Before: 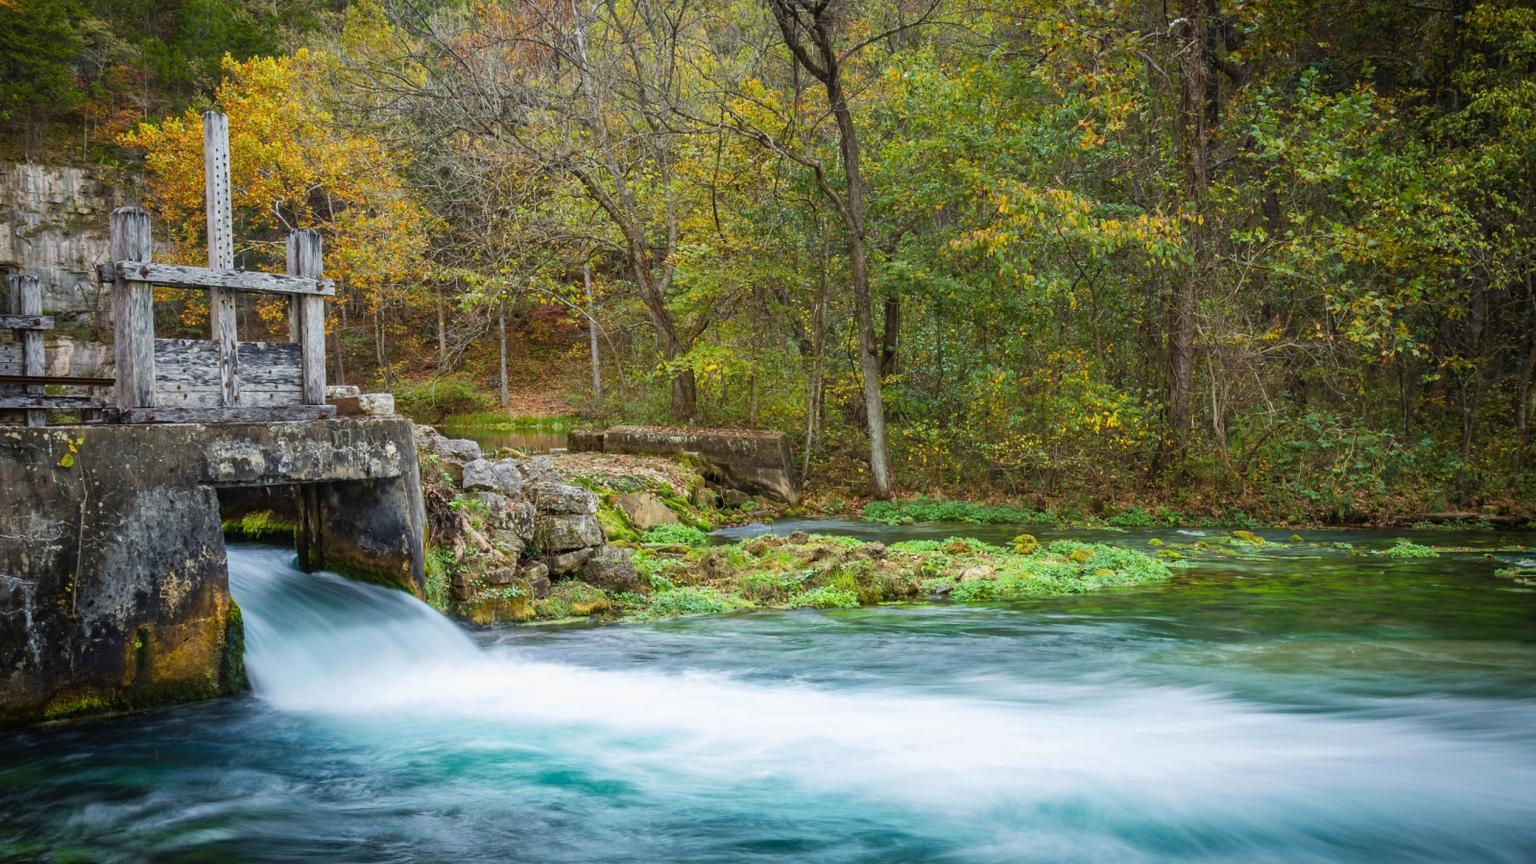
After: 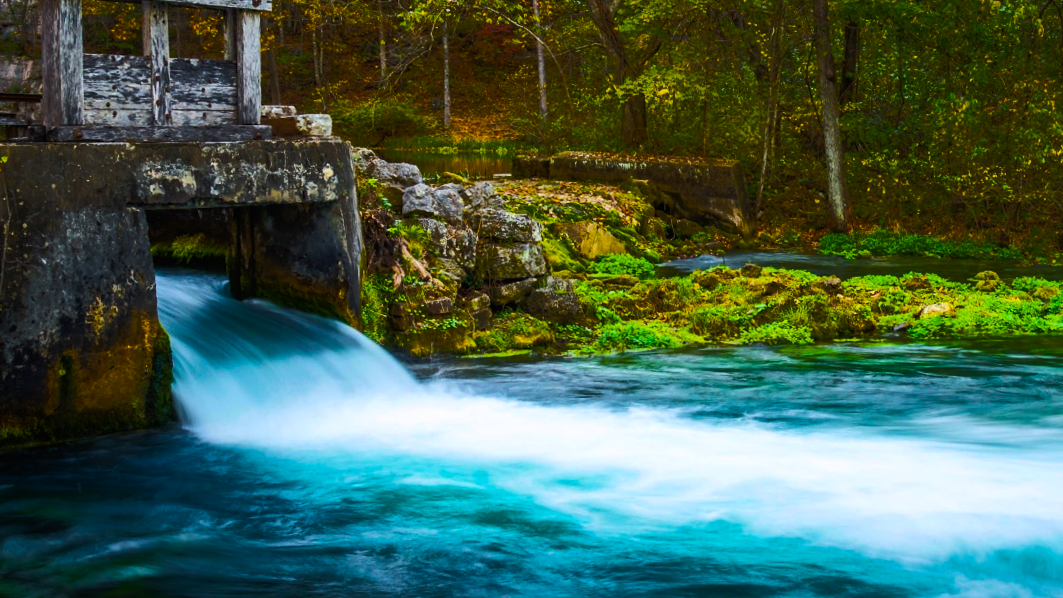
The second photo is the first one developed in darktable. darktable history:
color balance rgb: linear chroma grading › global chroma 40.15%, perceptual saturation grading › global saturation 60.58%, perceptual saturation grading › highlights 20.44%, perceptual saturation grading › shadows -50.36%, perceptual brilliance grading › highlights 2.19%, perceptual brilliance grading › mid-tones -50.36%, perceptual brilliance grading › shadows -50.36%
crop and rotate: angle -0.82°, left 3.85%, top 31.828%, right 27.992%
white balance: emerald 1
